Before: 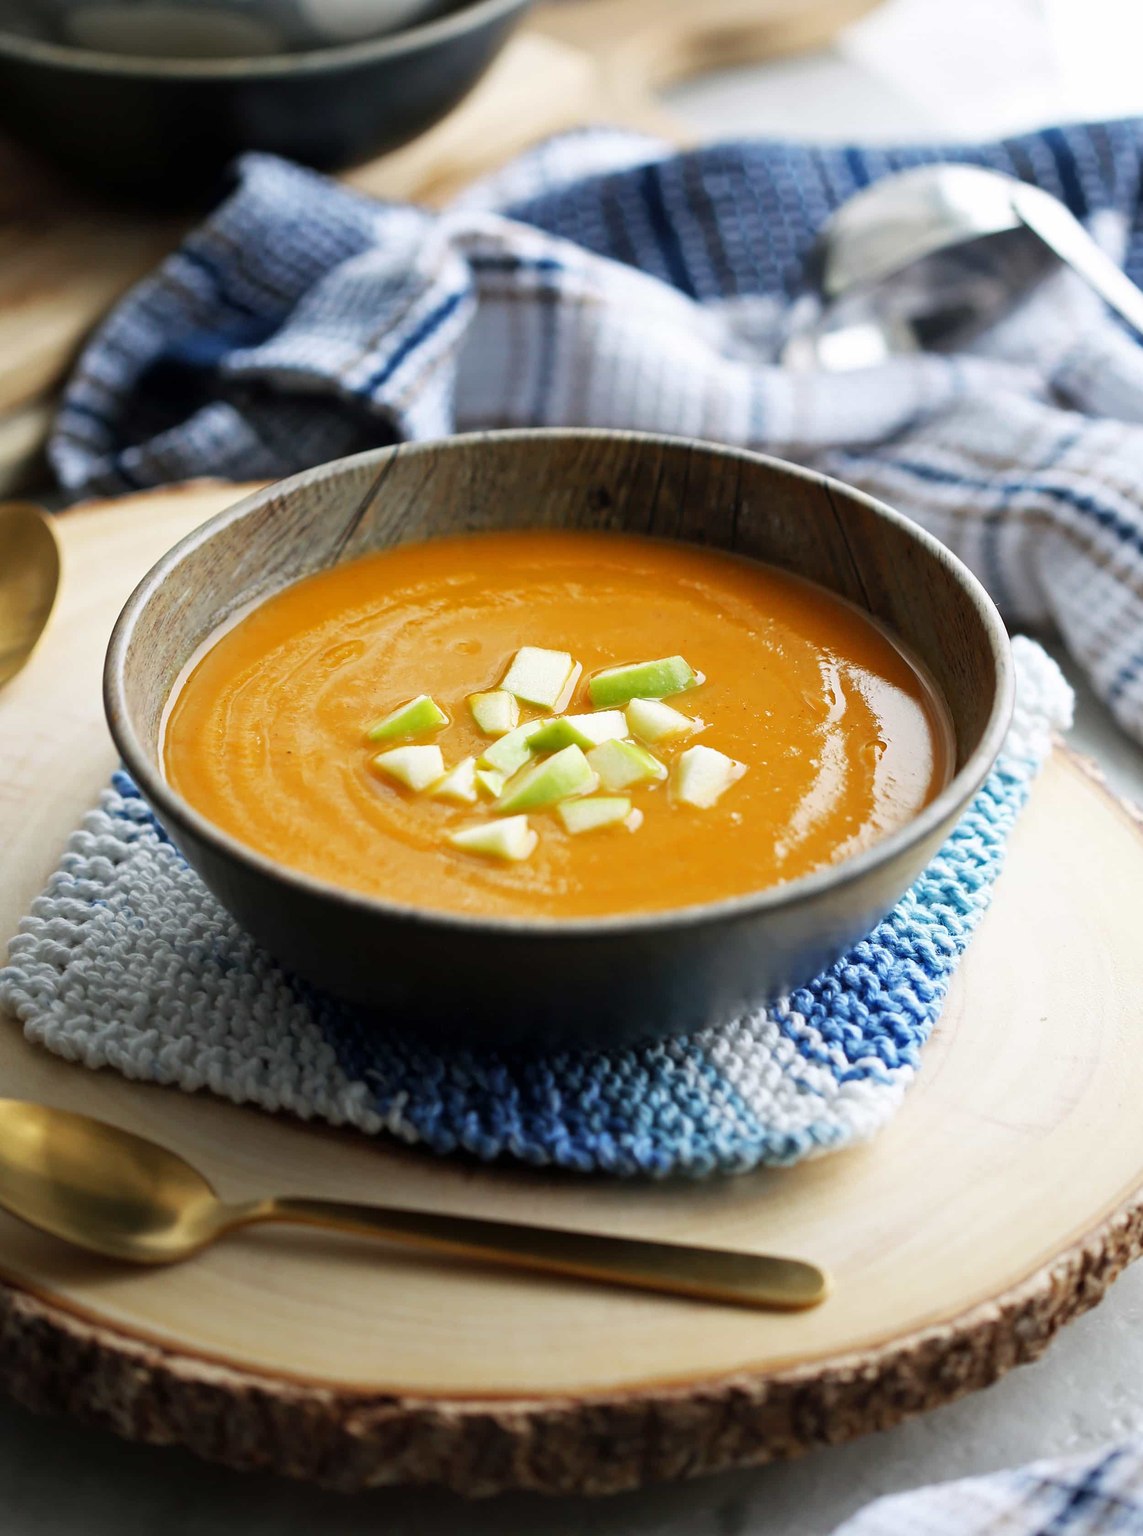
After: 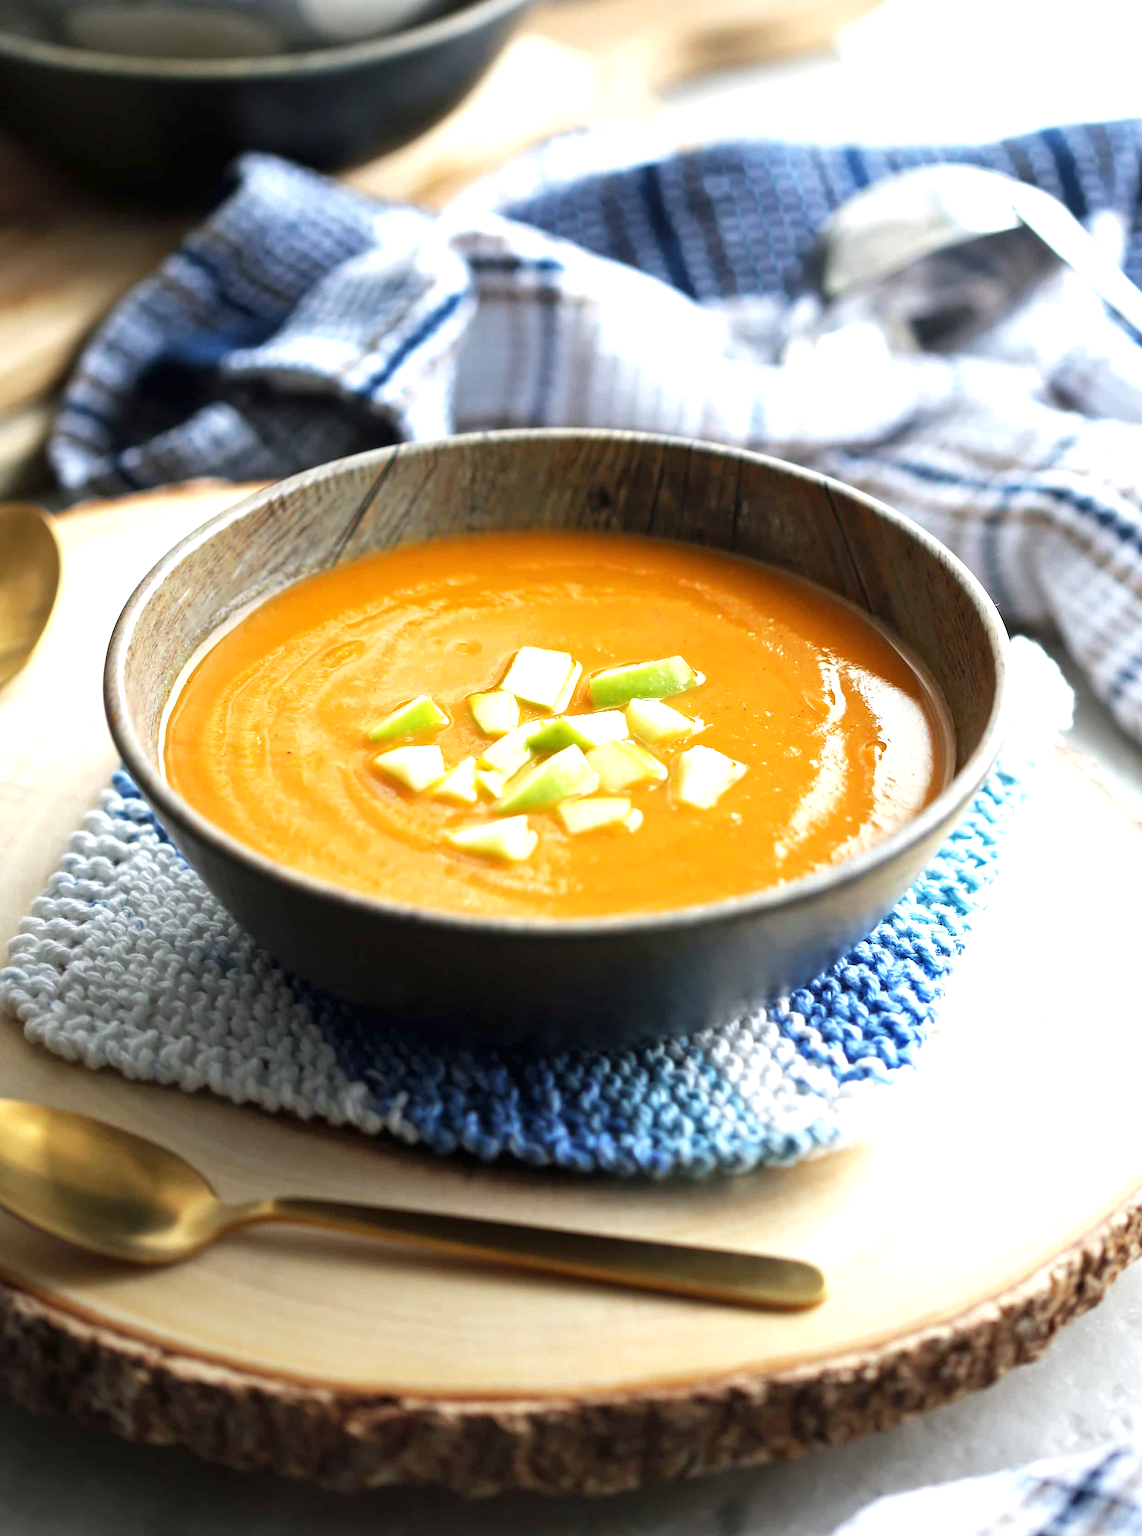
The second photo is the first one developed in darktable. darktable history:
tone equalizer: edges refinement/feathering 500, mask exposure compensation -1.57 EV, preserve details no
exposure: black level correction 0, exposure 0.695 EV, compensate highlight preservation false
